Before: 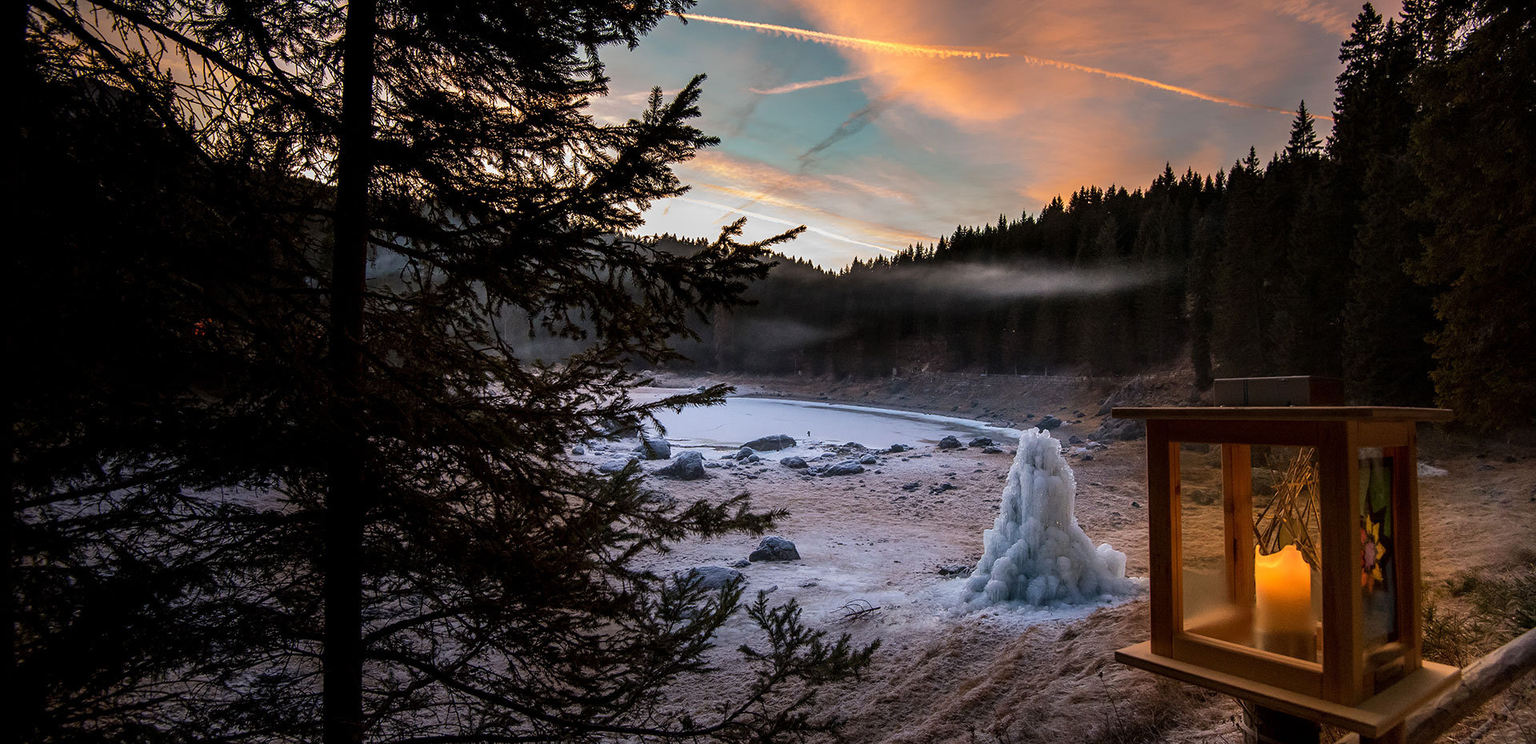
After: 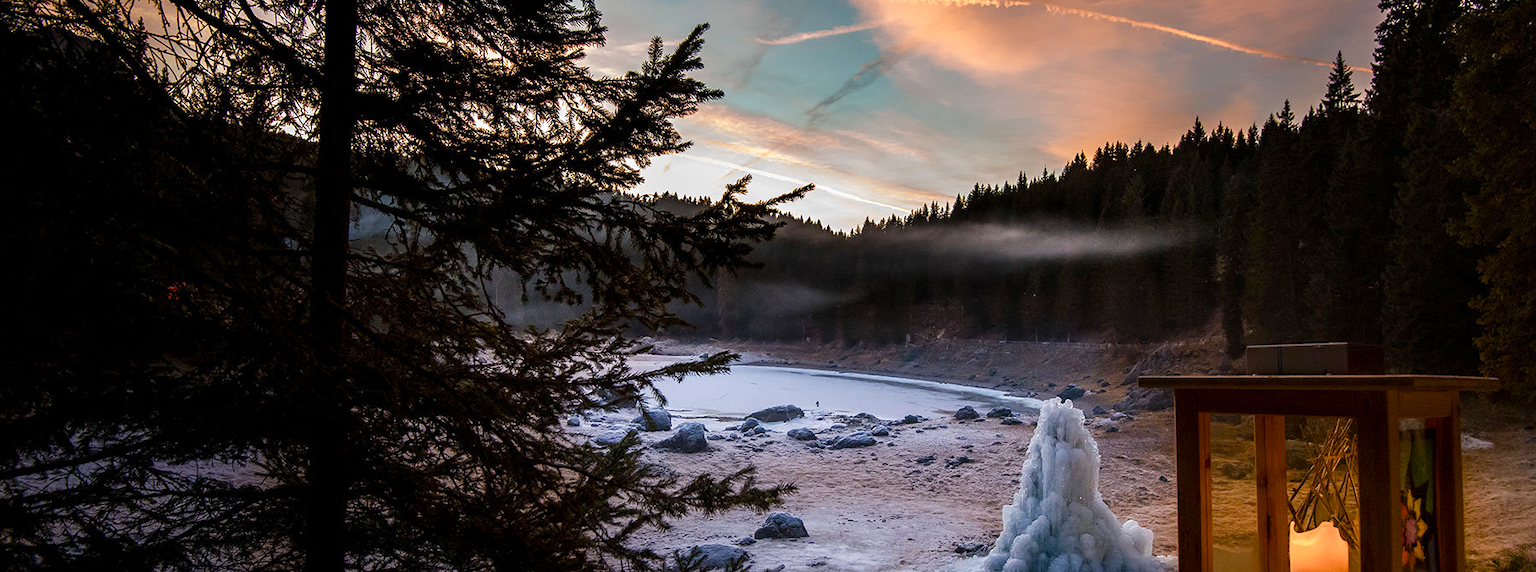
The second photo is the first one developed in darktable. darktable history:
color balance rgb: power › hue 330.1°, highlights gain › luminance 14.837%, perceptual saturation grading › global saturation 0.206%, perceptual saturation grading › highlights -33.154%, perceptual saturation grading › mid-tones 14.963%, perceptual saturation grading › shadows 47.429%, global vibrance 14.877%
crop: left 2.353%, top 7.018%, right 3.078%, bottom 20.285%
